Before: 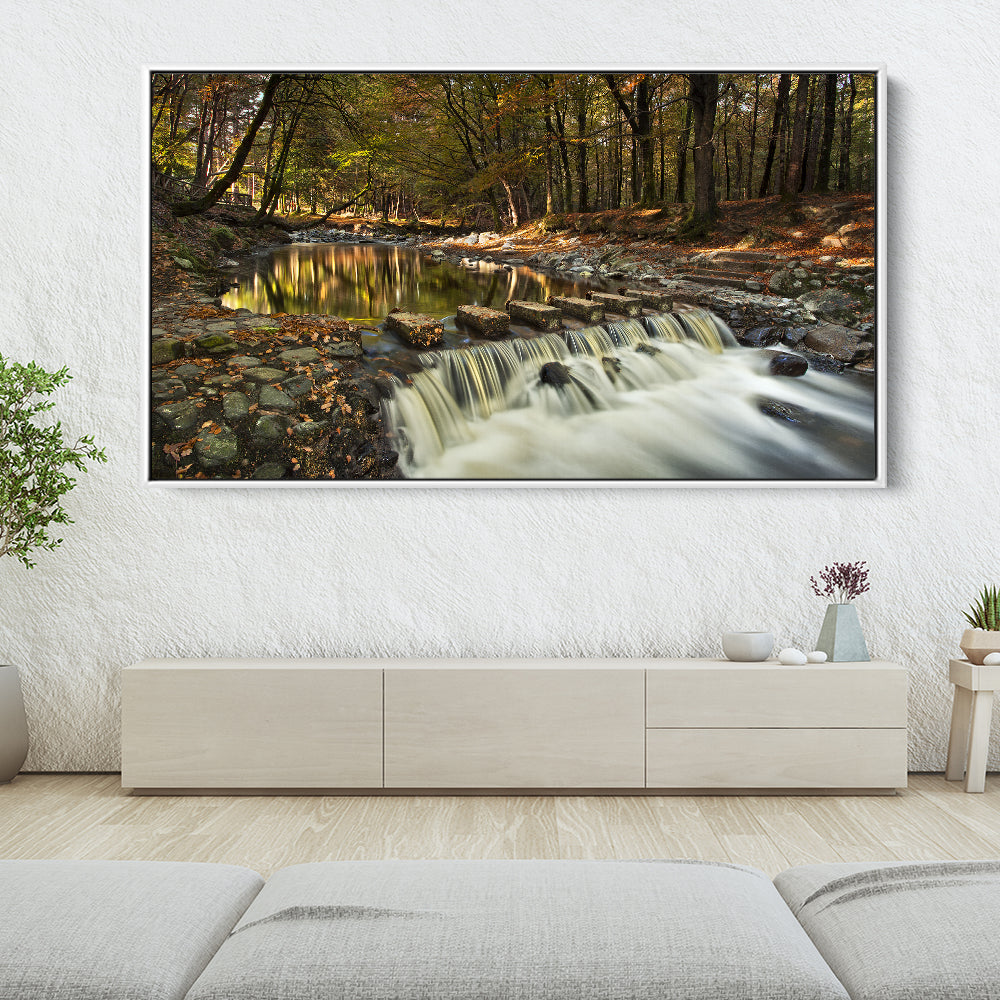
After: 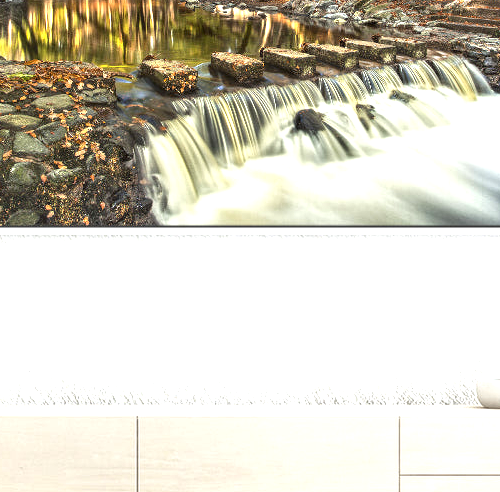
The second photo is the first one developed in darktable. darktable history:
color calibration: illuminant same as pipeline (D50), adaptation XYZ, x 0.345, y 0.358, temperature 5011.43 K, saturation algorithm version 1 (2020)
crop: left 24.606%, top 25.382%, right 25.33%, bottom 25.362%
exposure: black level correction 0, exposure 1 EV, compensate highlight preservation false
local contrast: on, module defaults
